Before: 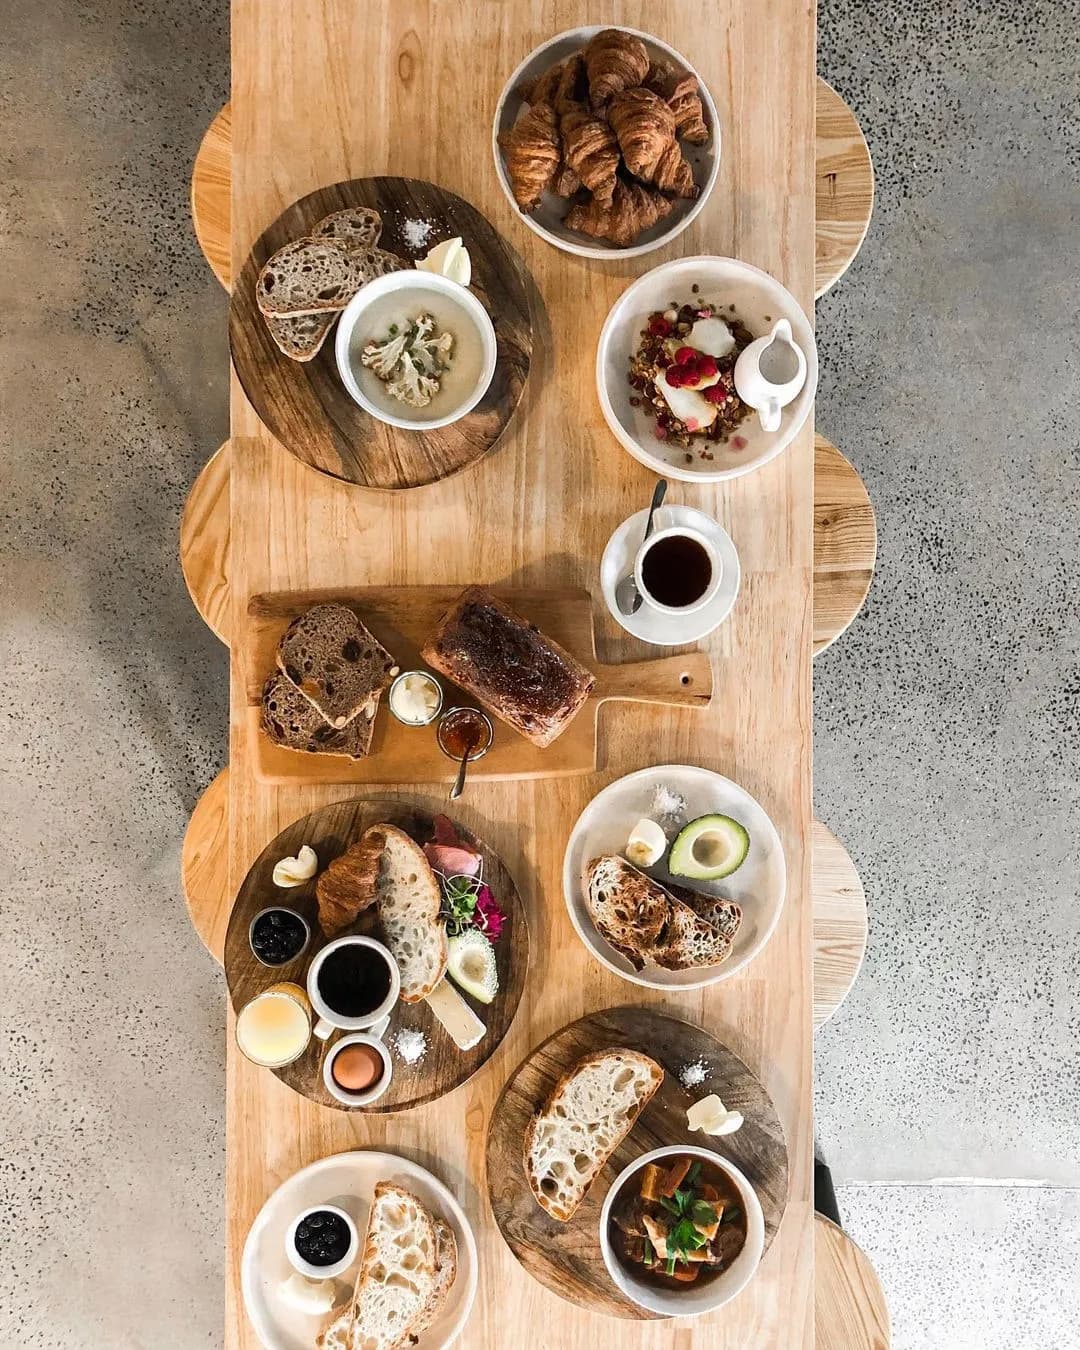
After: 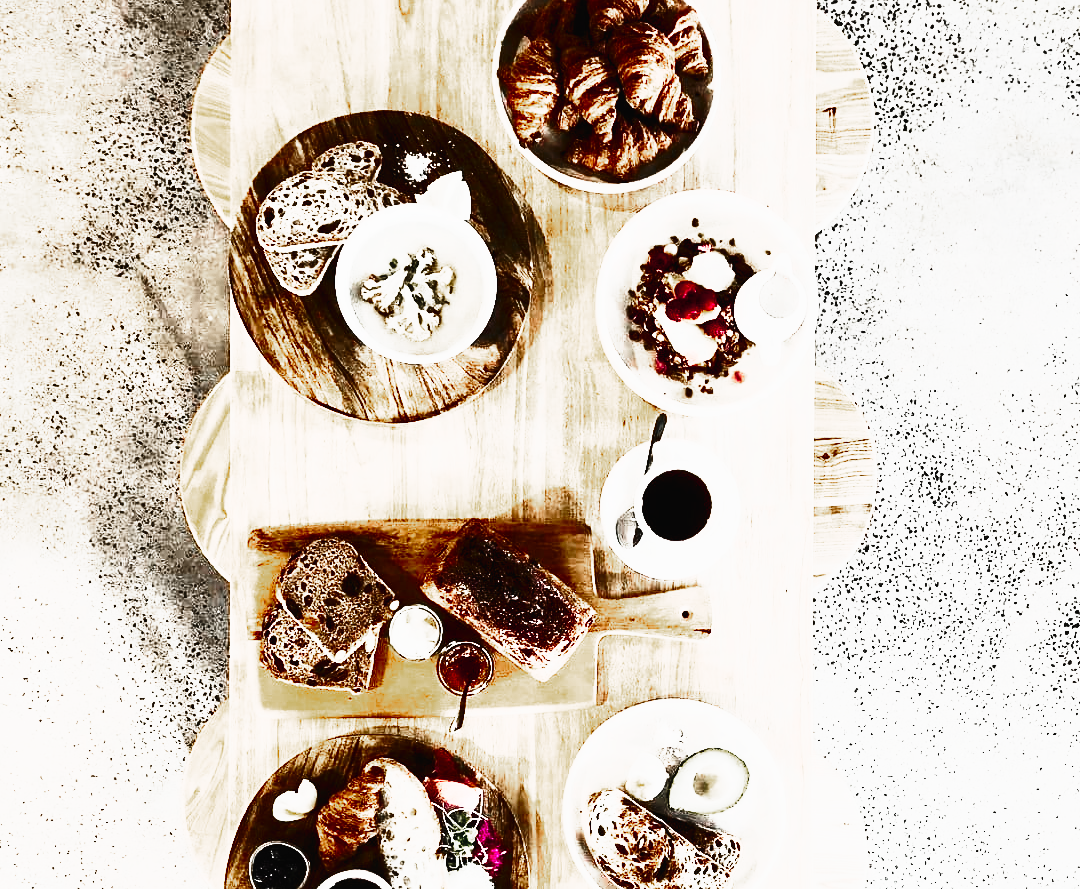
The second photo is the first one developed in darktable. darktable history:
exposure: exposure 0.606 EV, compensate exposure bias true, compensate highlight preservation false
tone curve: curves: ch0 [(0, 0.018) (0.162, 0.128) (0.434, 0.478) (0.667, 0.785) (0.819, 0.943) (1, 0.991)]; ch1 [(0, 0) (0.402, 0.36) (0.476, 0.449) (0.506, 0.505) (0.523, 0.518) (0.582, 0.586) (0.641, 0.668) (0.7, 0.741) (1, 1)]; ch2 [(0, 0) (0.416, 0.403) (0.483, 0.472) (0.503, 0.505) (0.521, 0.519) (0.547, 0.561) (0.597, 0.643) (0.699, 0.759) (0.997, 0.858)], preserve colors none
crop and rotate: top 4.909%, bottom 29.216%
filmic rgb: black relative exposure -7.65 EV, white relative exposure 4.56 EV, hardness 3.61, add noise in highlights 0.001, preserve chrominance no, color science v3 (2019), use custom middle-gray values true, contrast in highlights soft
contrast brightness saturation: contrast 0.928, brightness 0.191
local contrast: mode bilateral grid, contrast 100, coarseness 99, detail 108%, midtone range 0.2
color zones: curves: ch0 [(0, 0.48) (0.209, 0.398) (0.305, 0.332) (0.429, 0.493) (0.571, 0.5) (0.714, 0.5) (0.857, 0.5) (1, 0.48)]; ch1 [(0, 0.736) (0.143, 0.625) (0.225, 0.371) (0.429, 0.256) (0.571, 0.241) (0.714, 0.213) (0.857, 0.48) (1, 0.736)]; ch2 [(0, 0.448) (0.143, 0.498) (0.286, 0.5) (0.429, 0.5) (0.571, 0.5) (0.714, 0.5) (0.857, 0.5) (1, 0.448)]
